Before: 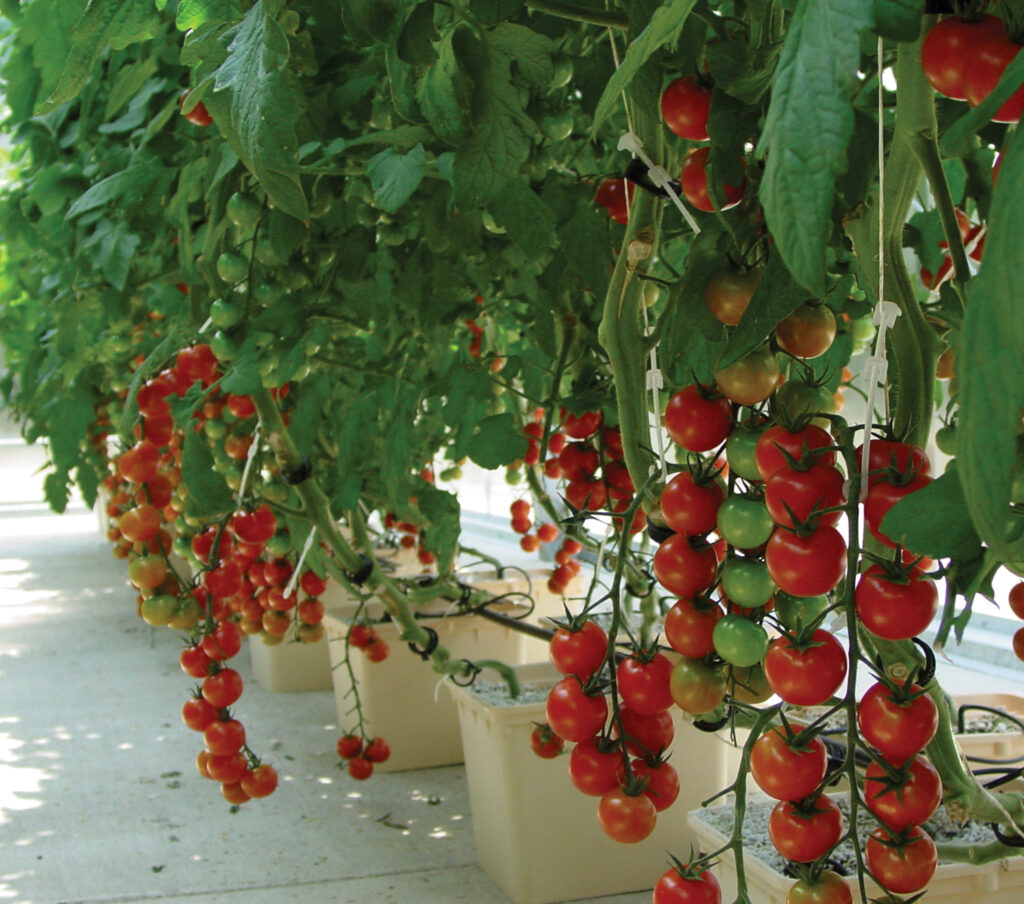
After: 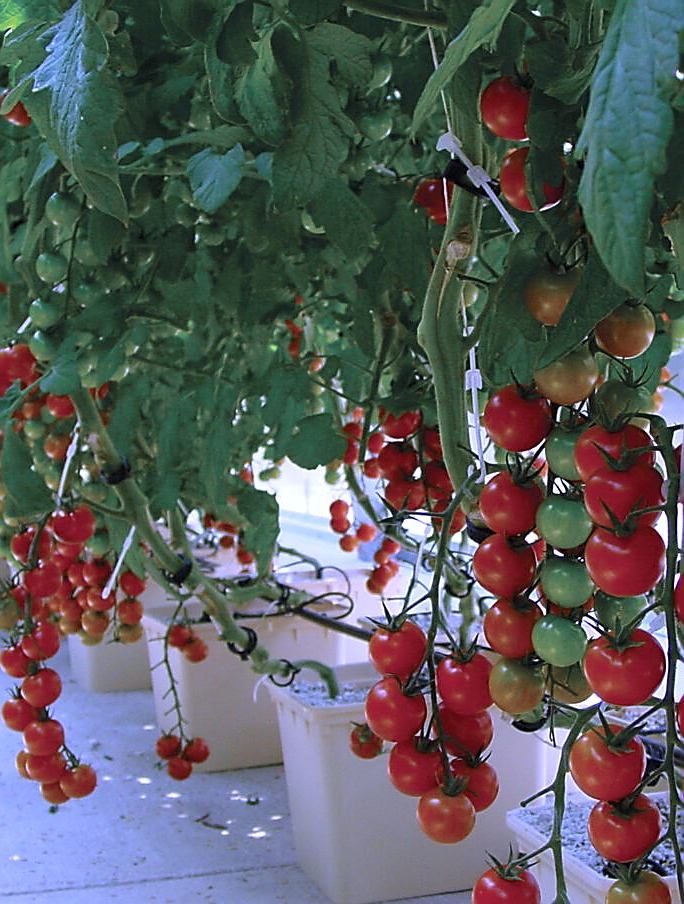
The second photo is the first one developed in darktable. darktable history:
white balance: red 0.98, blue 1.61
sharpen: radius 1.4, amount 1.25, threshold 0.7
crop and rotate: left 17.732%, right 15.423%
